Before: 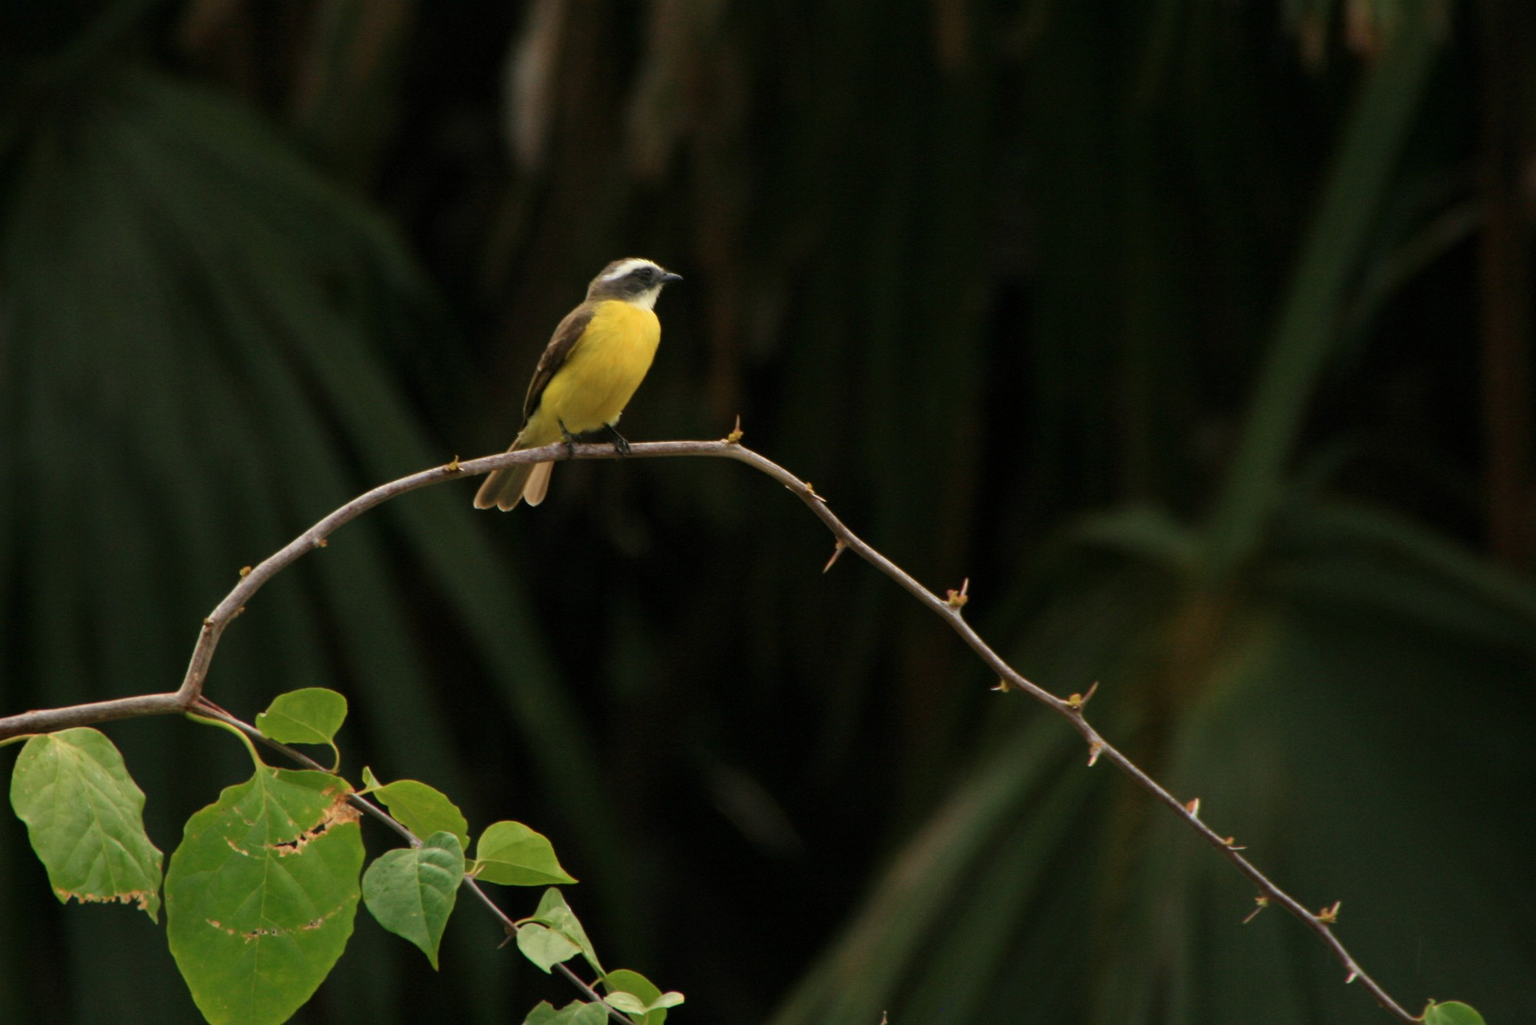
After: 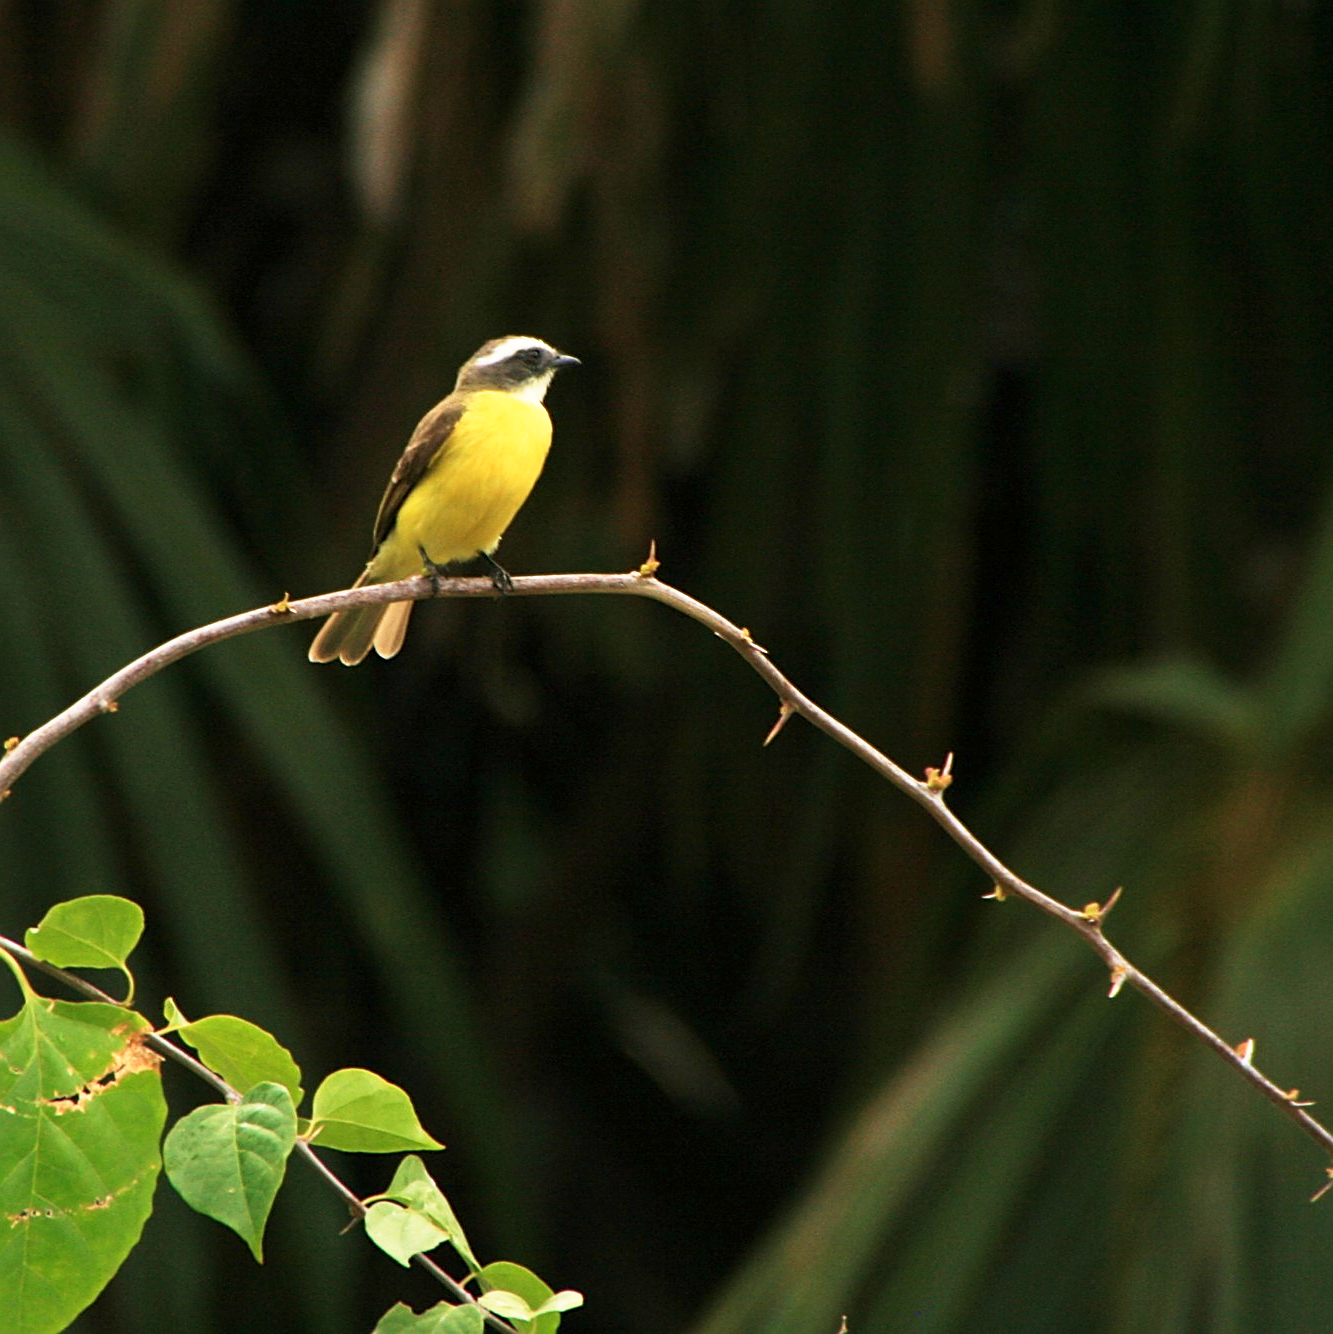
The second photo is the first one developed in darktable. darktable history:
crop: left 15.419%, right 17.914%
velvia: on, module defaults
sharpen: on, module defaults
base curve: curves: ch0 [(0, 0) (0.495, 0.917) (1, 1)], preserve colors none
